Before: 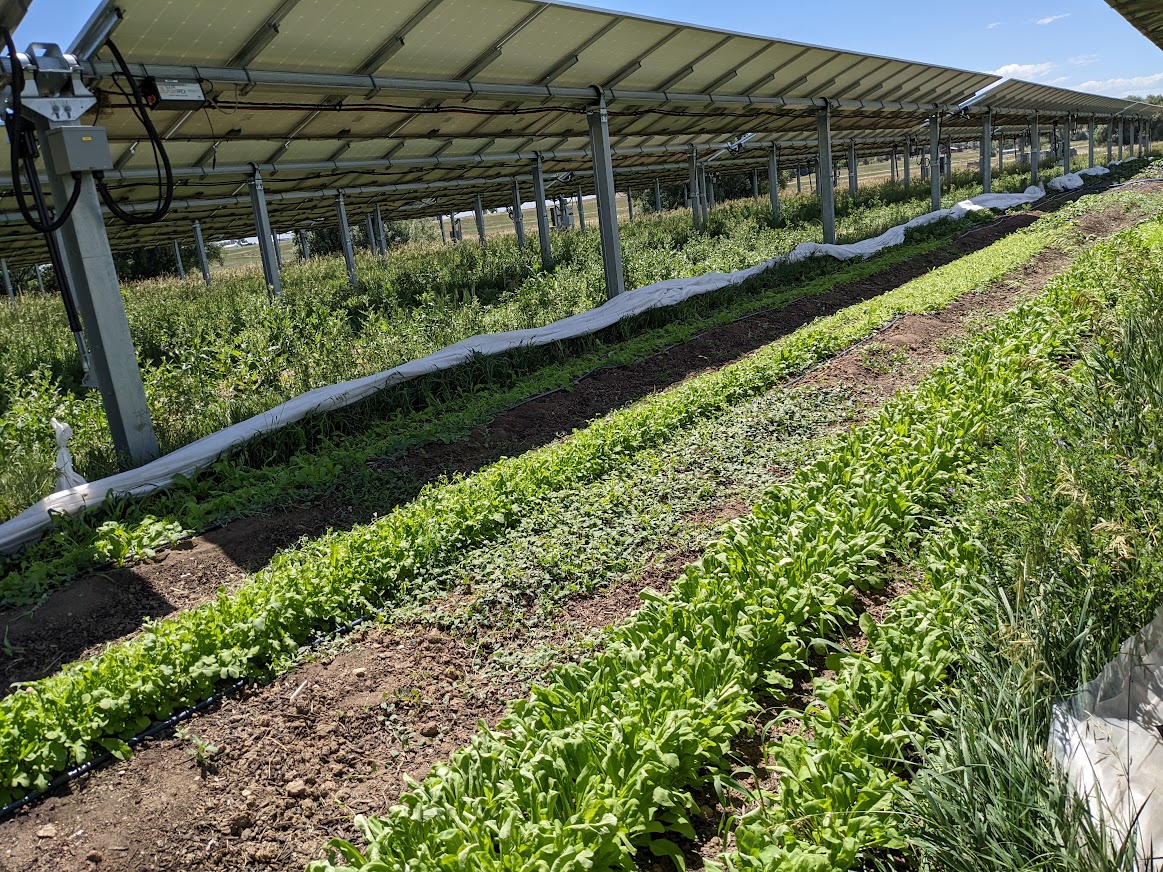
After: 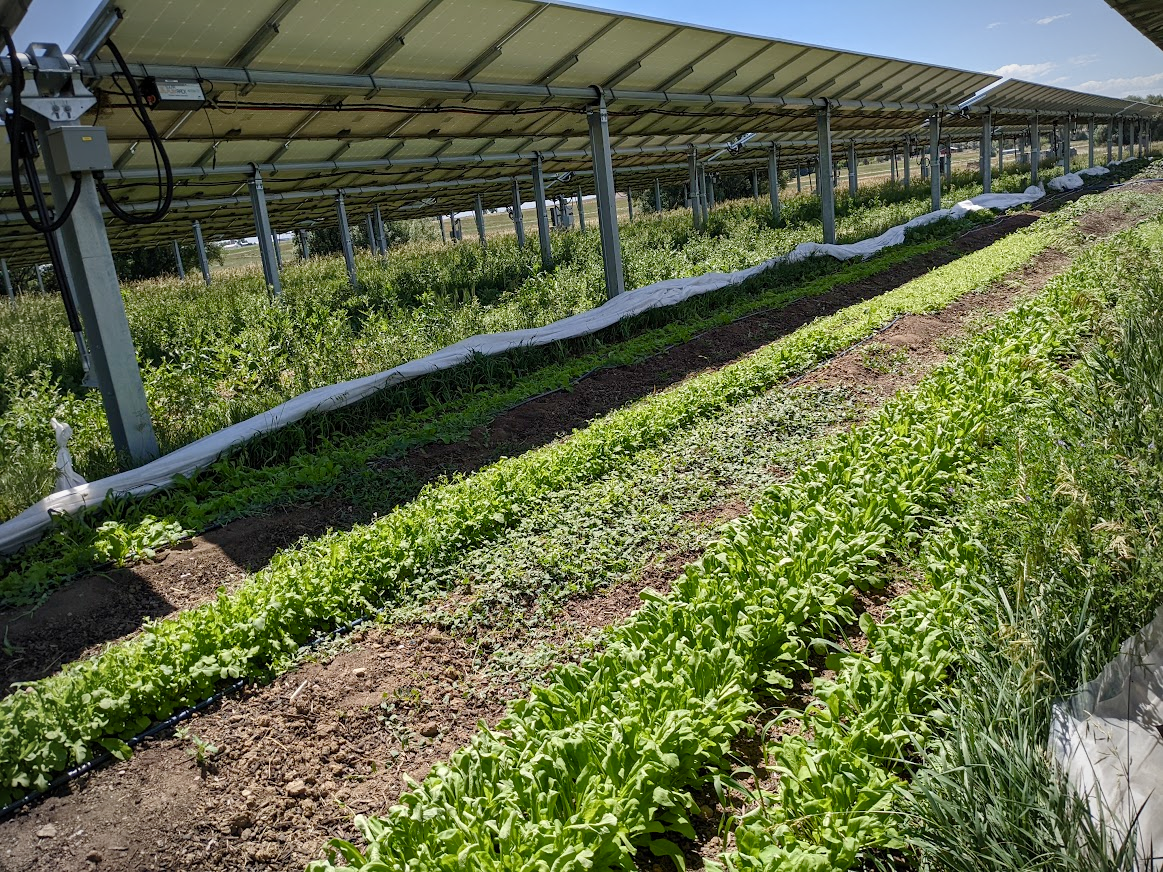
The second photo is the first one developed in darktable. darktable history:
vignetting: fall-off radius 61.07%
color balance rgb: perceptual saturation grading › global saturation 0.057%, perceptual saturation grading › highlights -15.821%, perceptual saturation grading › shadows 25.766%, global vibrance 20%
